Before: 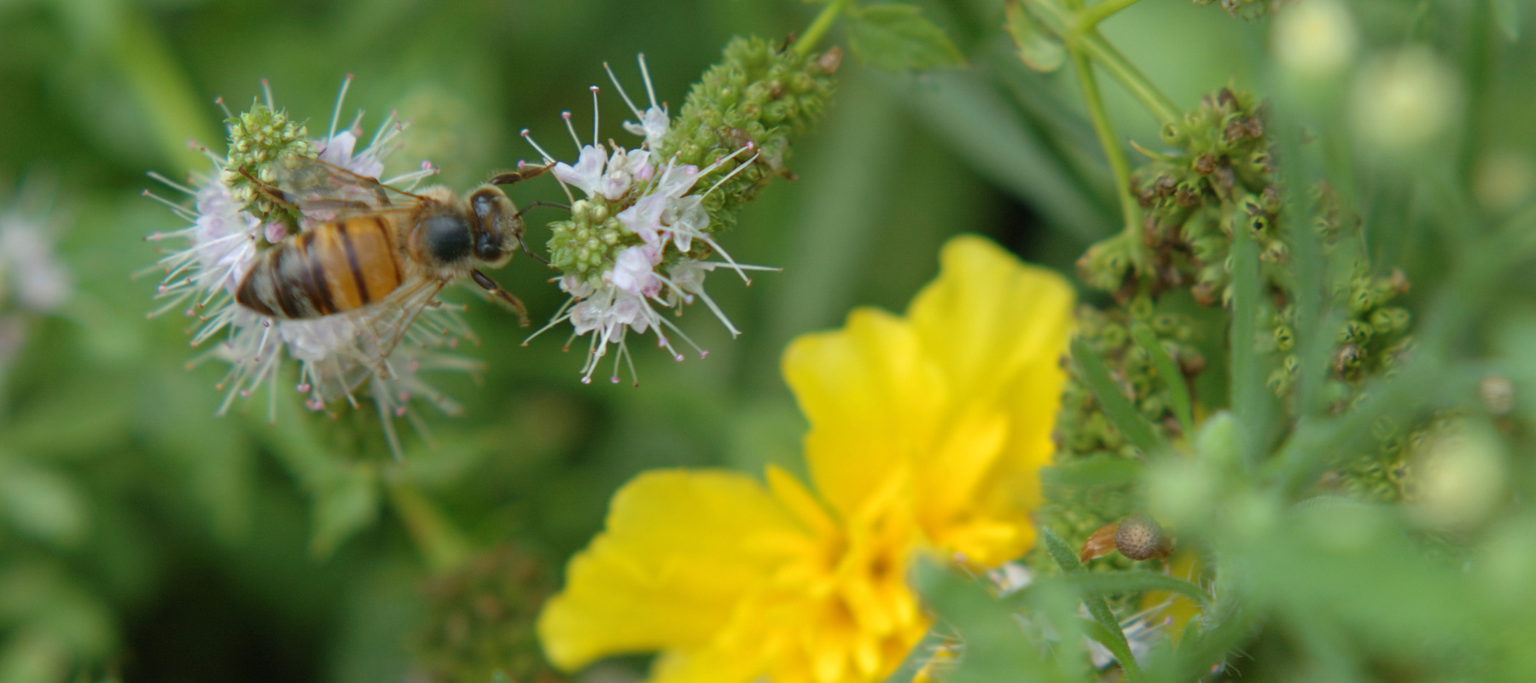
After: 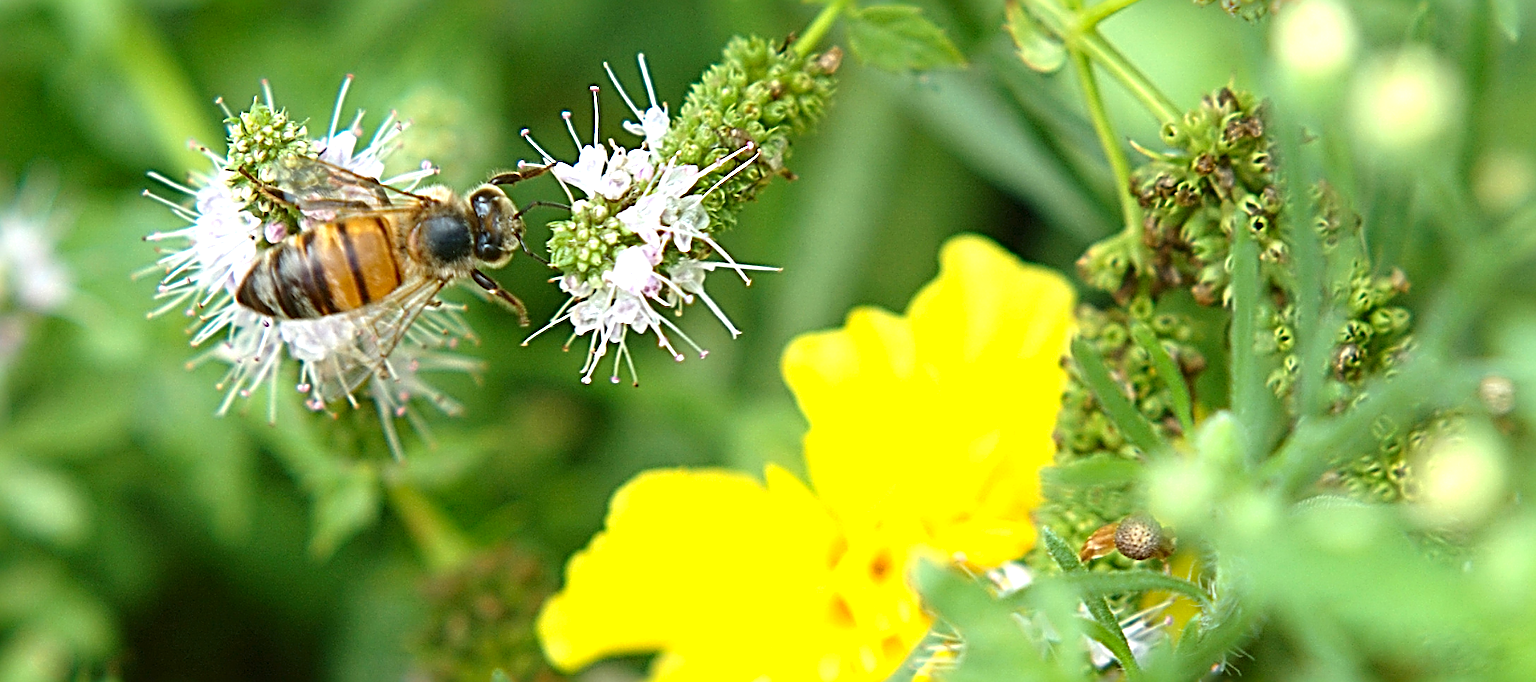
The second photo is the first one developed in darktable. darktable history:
sharpen: radius 3.158, amount 1.731
exposure: black level correction 0, exposure 1.2 EV, compensate exposure bias true, compensate highlight preservation false
contrast brightness saturation: contrast 0.07, brightness -0.13, saturation 0.06
